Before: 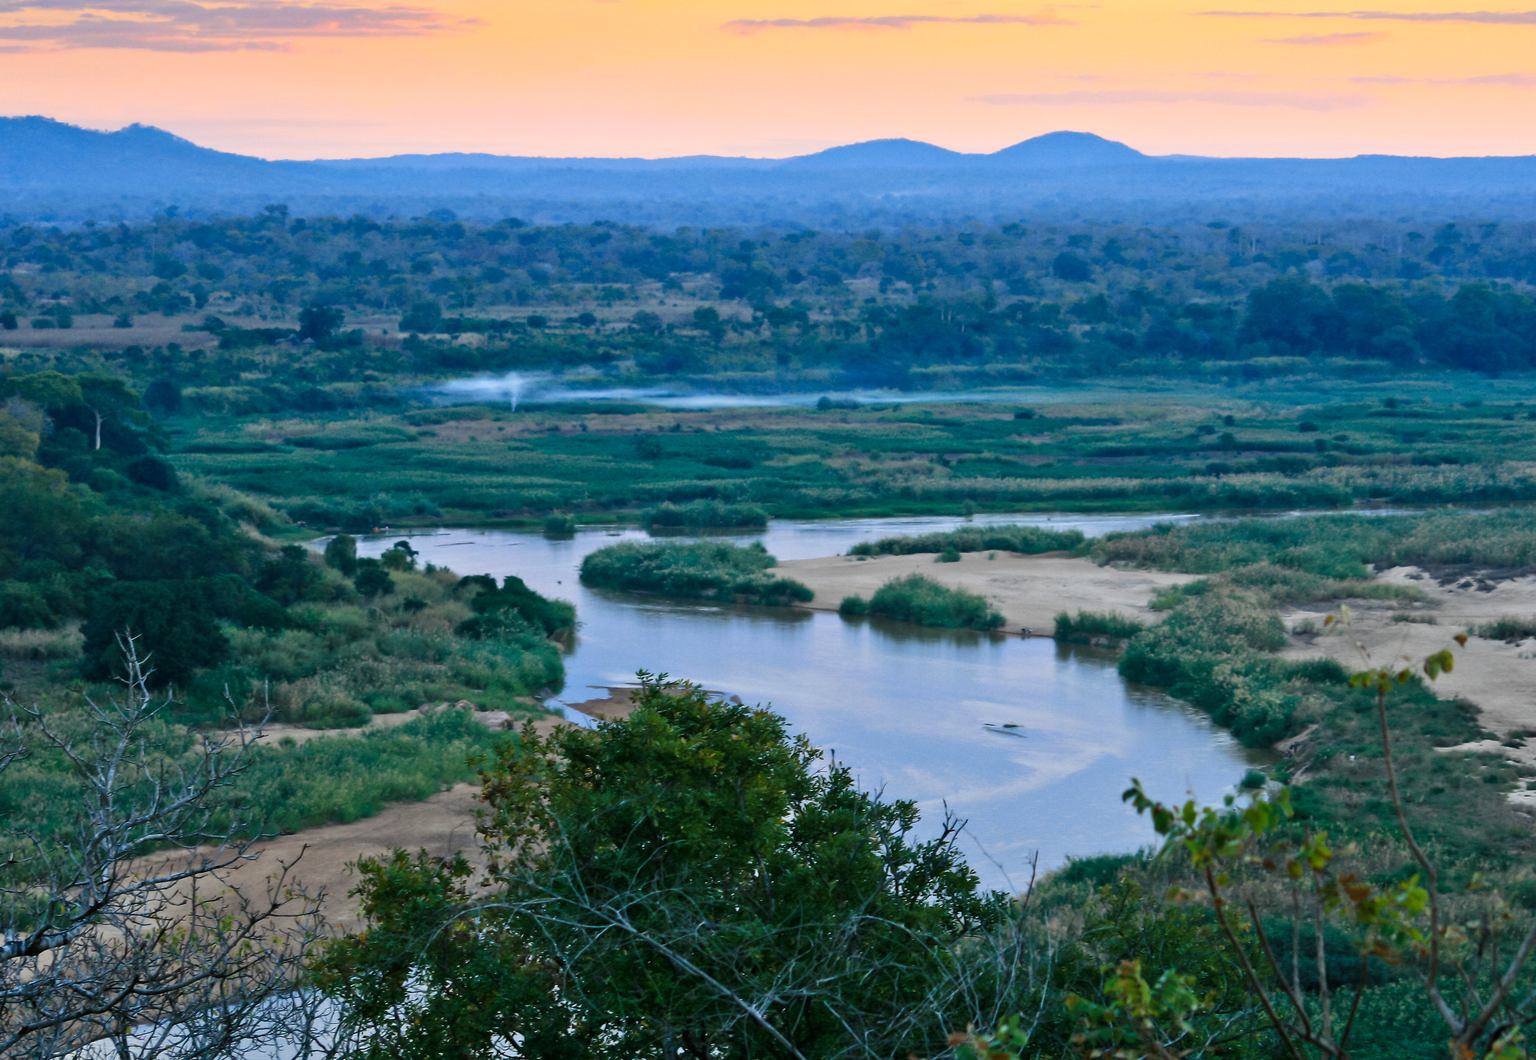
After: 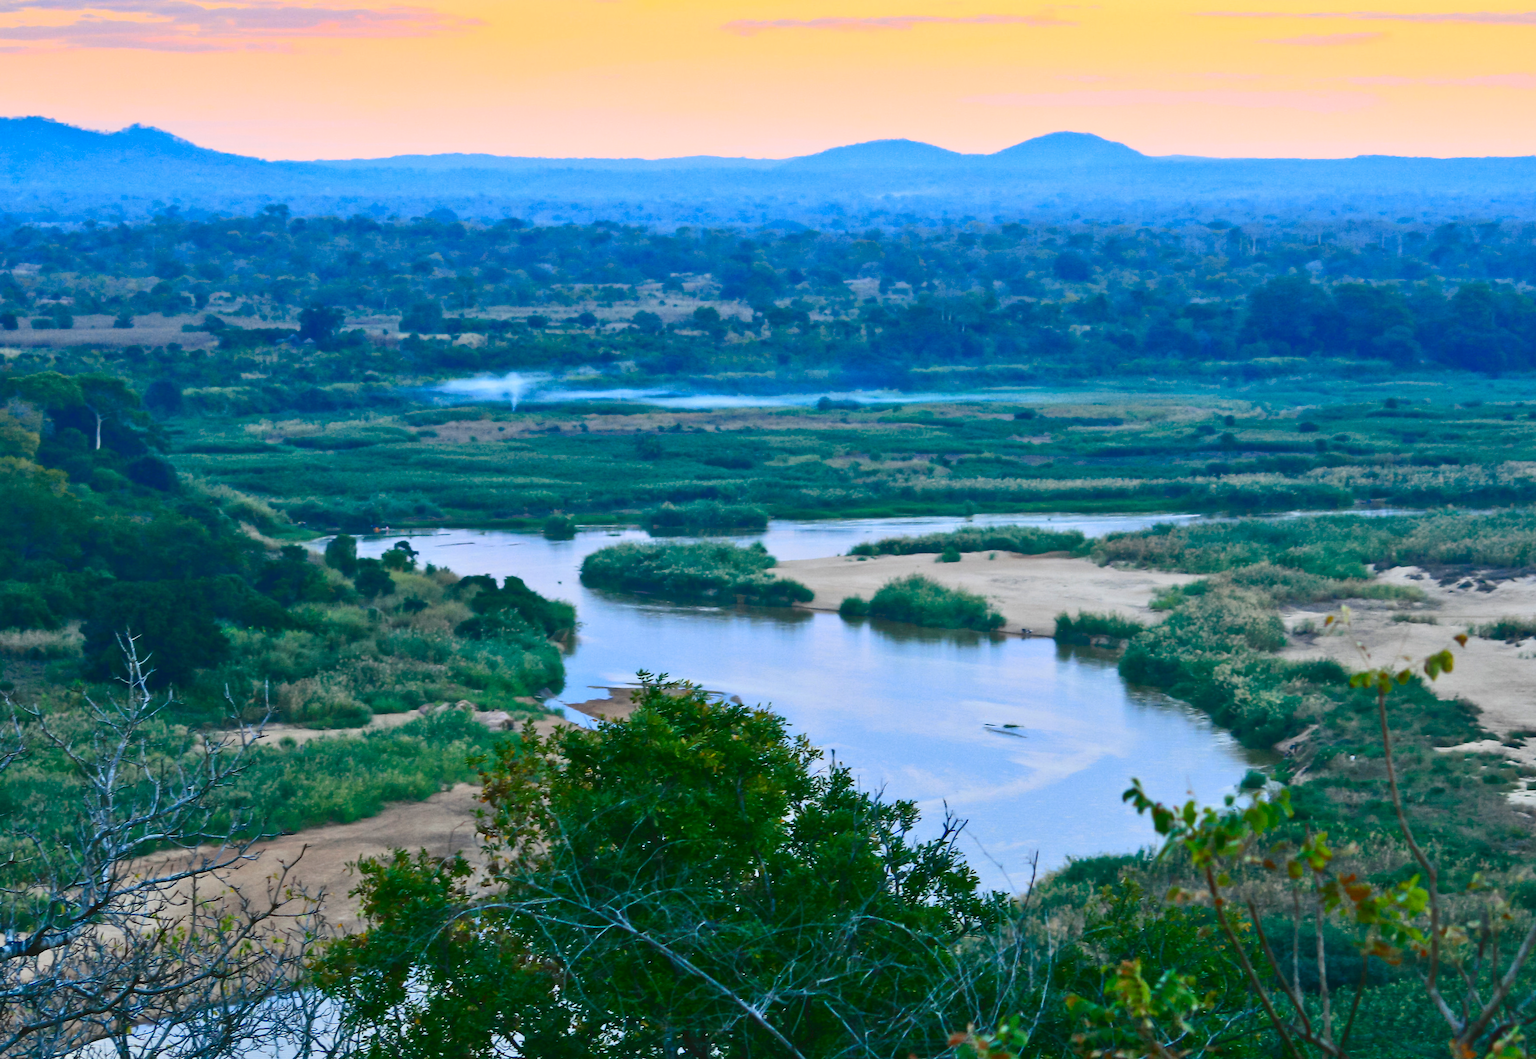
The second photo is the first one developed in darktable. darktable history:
tone curve: curves: ch0 [(0, 0.068) (1, 0.961)], color space Lab, linked channels, preserve colors none
contrast brightness saturation: contrast 0.23, brightness 0.1, saturation 0.29
